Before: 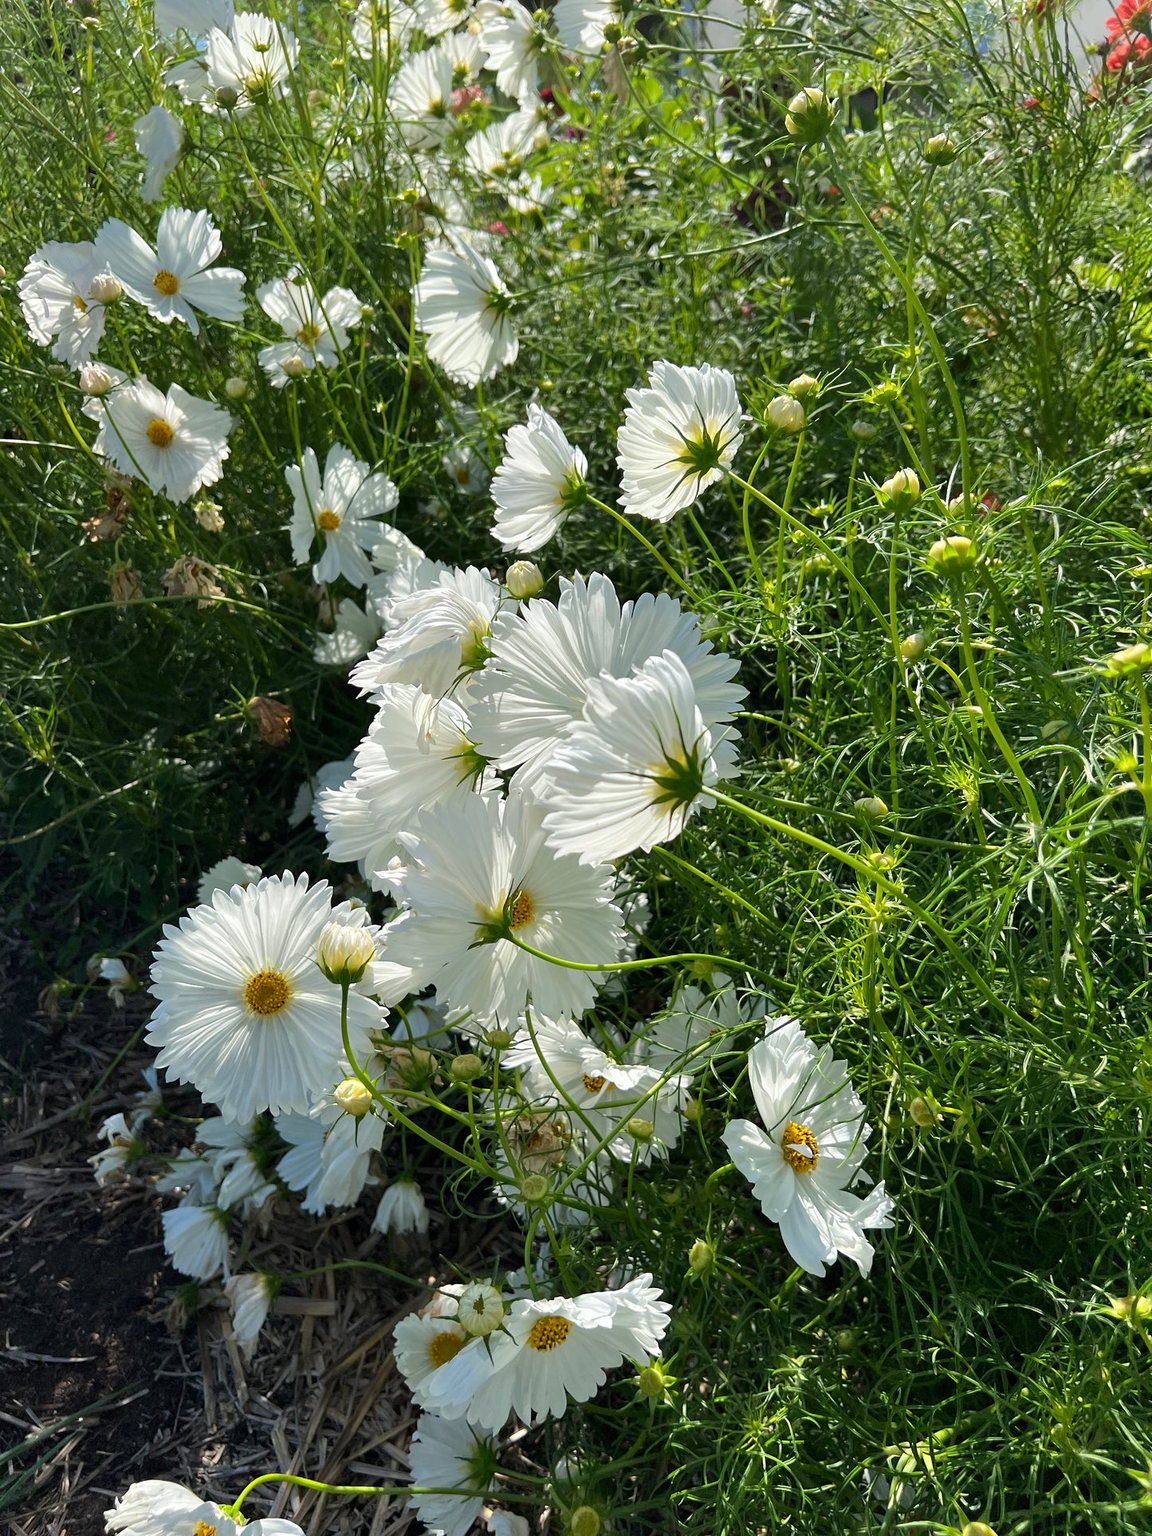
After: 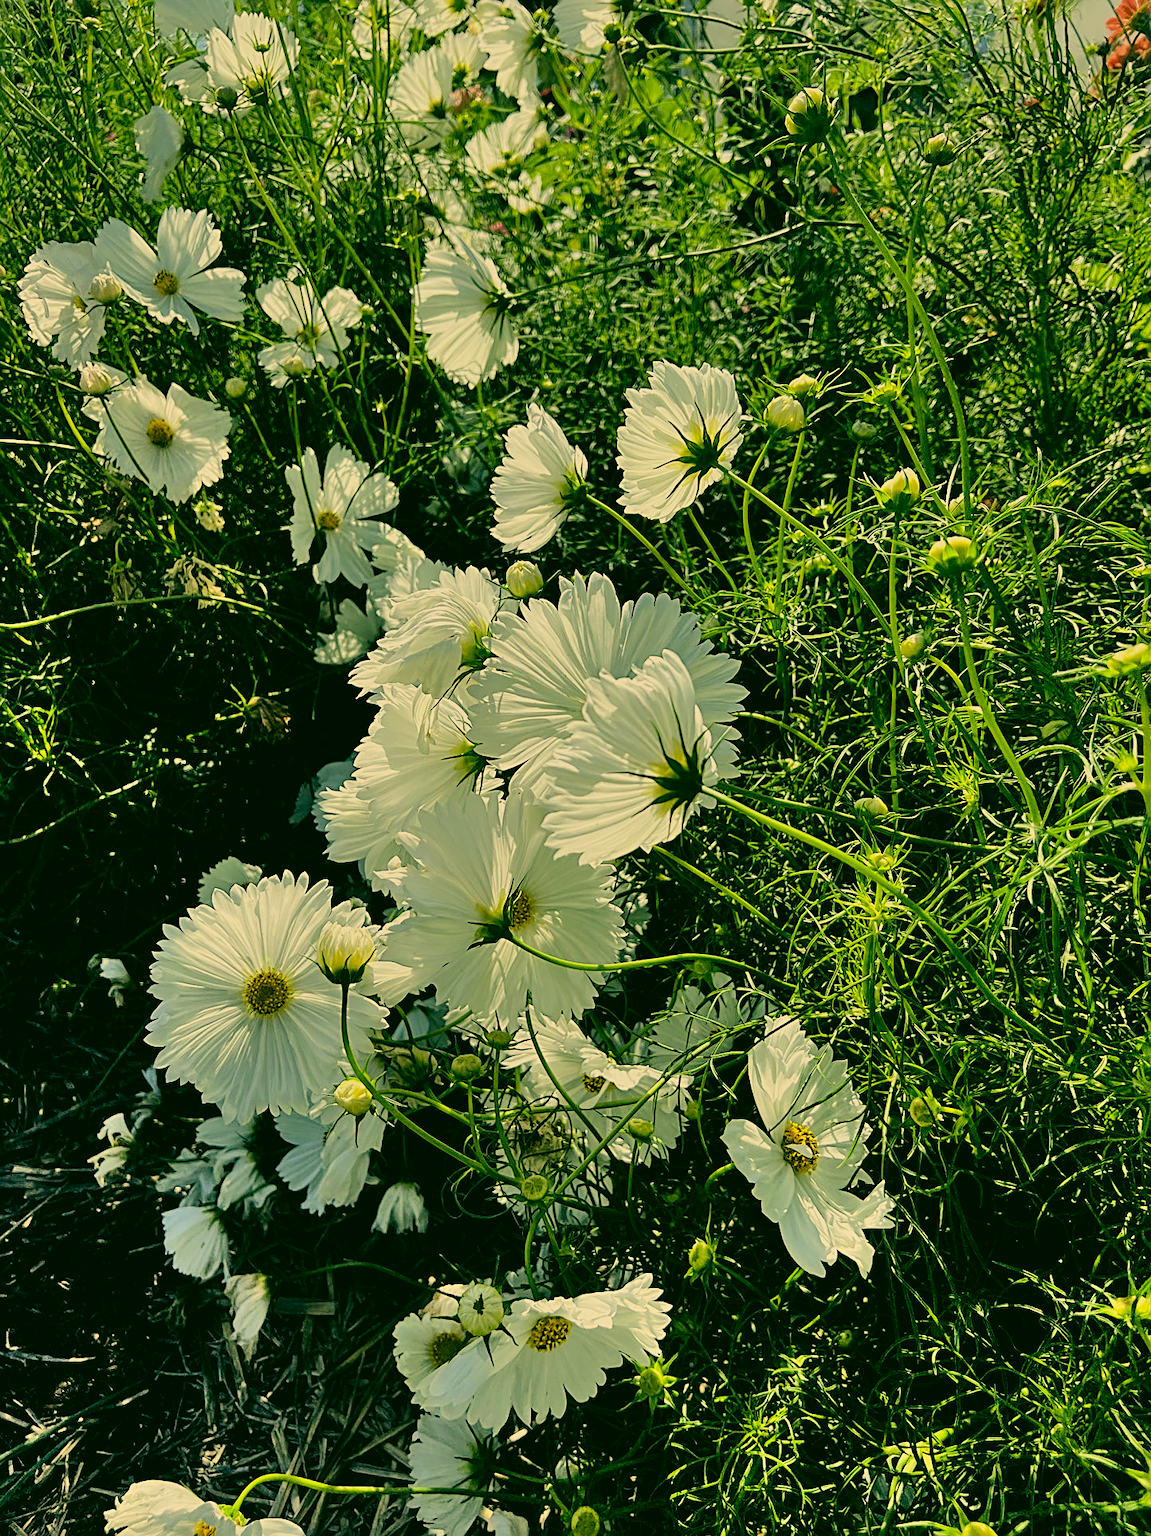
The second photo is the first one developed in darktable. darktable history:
sharpen: radius 2.535, amount 0.629
shadows and highlights: soften with gaussian
filmic rgb: black relative exposure -5.08 EV, white relative exposure 3.97 EV, hardness 2.9, contrast 1.3, iterations of high-quality reconstruction 0
color correction: highlights a* 5.64, highlights b* 32.84, shadows a* -26.15, shadows b* 3.79
exposure: exposure -0.312 EV, compensate highlight preservation false
